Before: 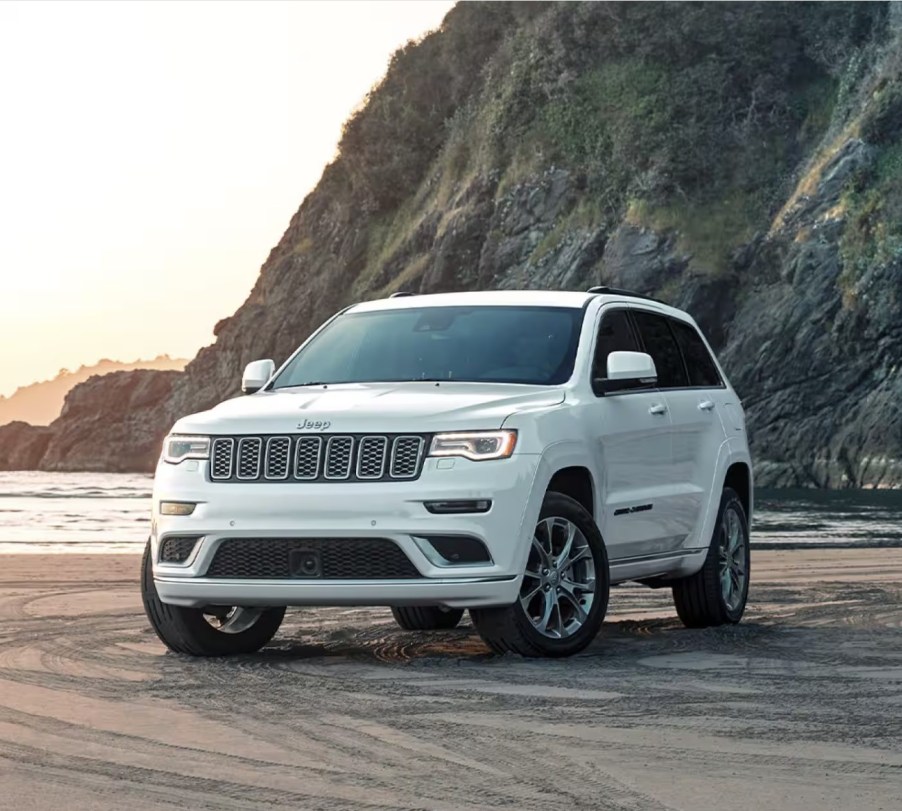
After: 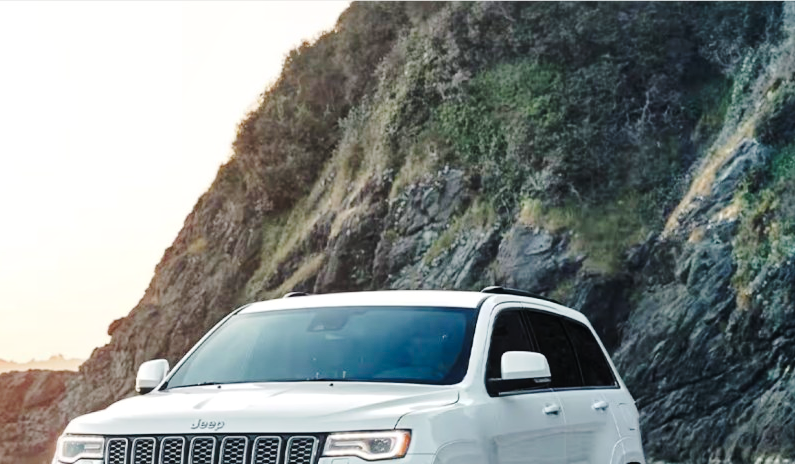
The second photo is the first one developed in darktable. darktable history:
local contrast: mode bilateral grid, contrast 20, coarseness 50, detail 120%, midtone range 0.2
tone curve: curves: ch0 [(0, 0) (0.003, 0.023) (0.011, 0.029) (0.025, 0.037) (0.044, 0.047) (0.069, 0.057) (0.1, 0.075) (0.136, 0.103) (0.177, 0.145) (0.224, 0.193) (0.277, 0.266) (0.335, 0.362) (0.399, 0.473) (0.468, 0.569) (0.543, 0.655) (0.623, 0.73) (0.709, 0.804) (0.801, 0.874) (0.898, 0.924) (1, 1)], preserve colors none
crop and rotate: left 11.812%, bottom 42.776%
